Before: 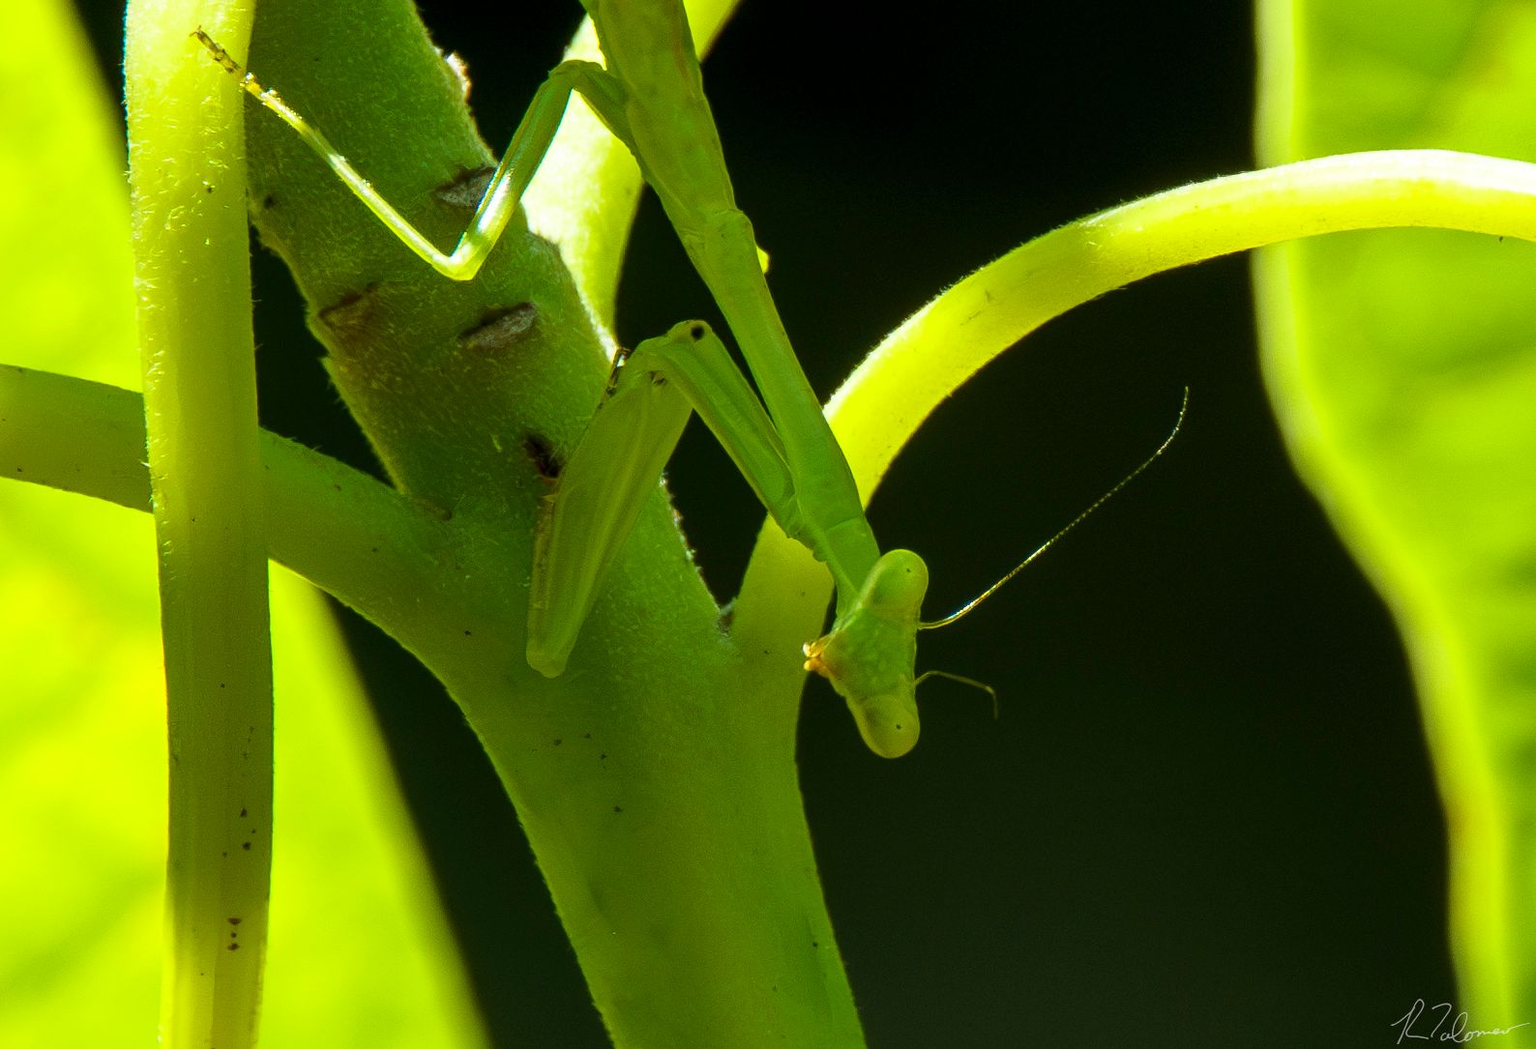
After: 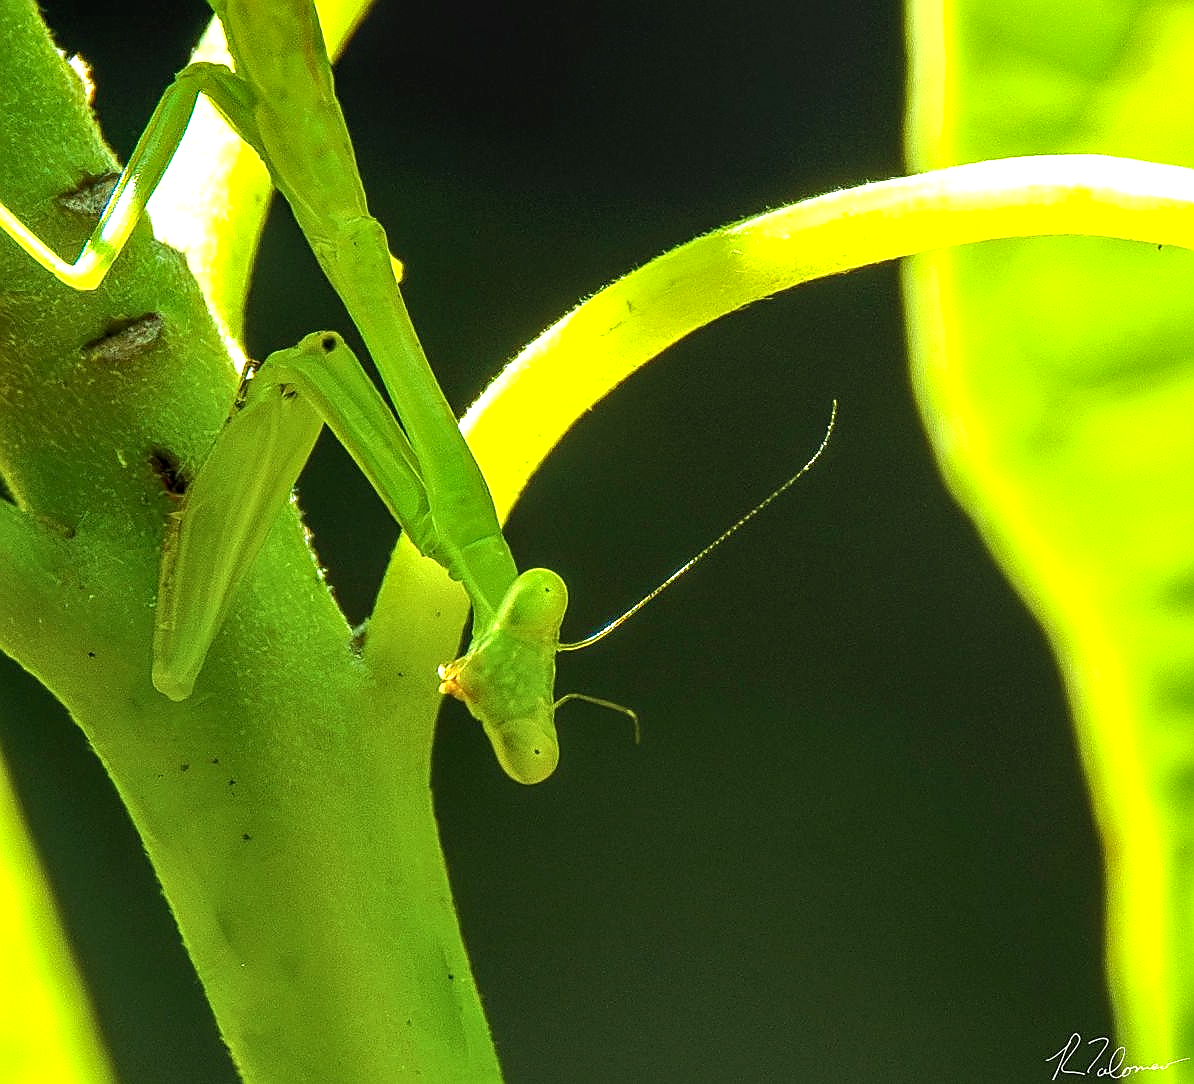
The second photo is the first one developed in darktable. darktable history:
exposure: black level correction 0, exposure 1 EV, compensate highlight preservation false
crop and rotate: left 24.756%
local contrast: on, module defaults
sharpen: radius 1.379, amount 1.247, threshold 0.787
